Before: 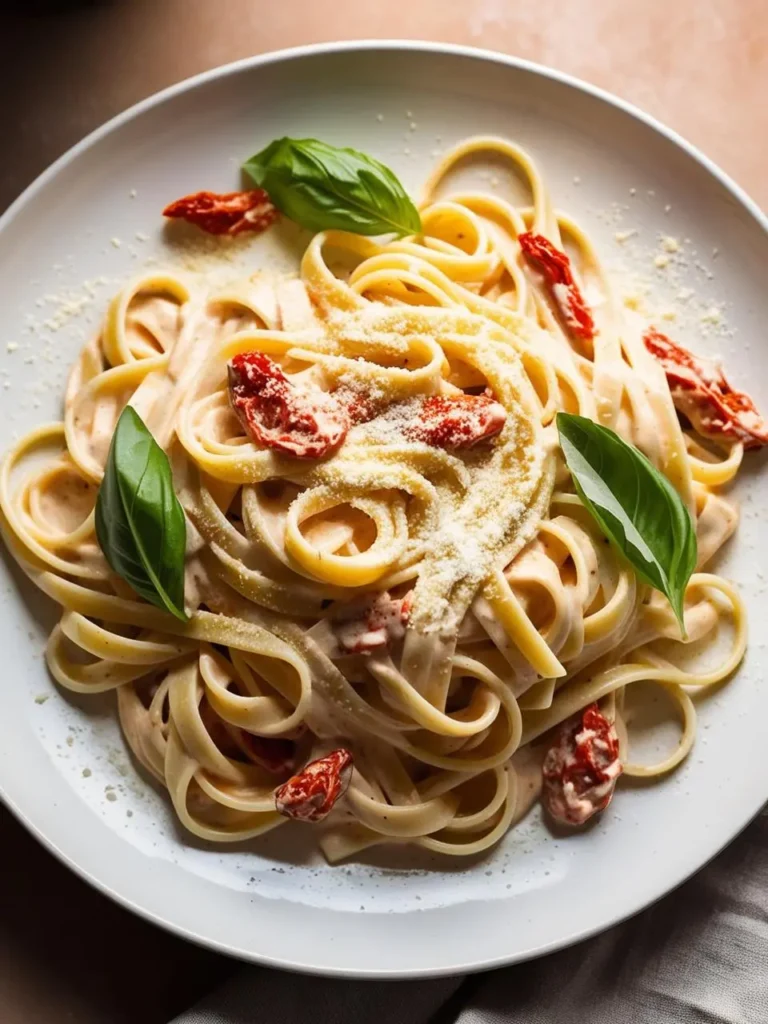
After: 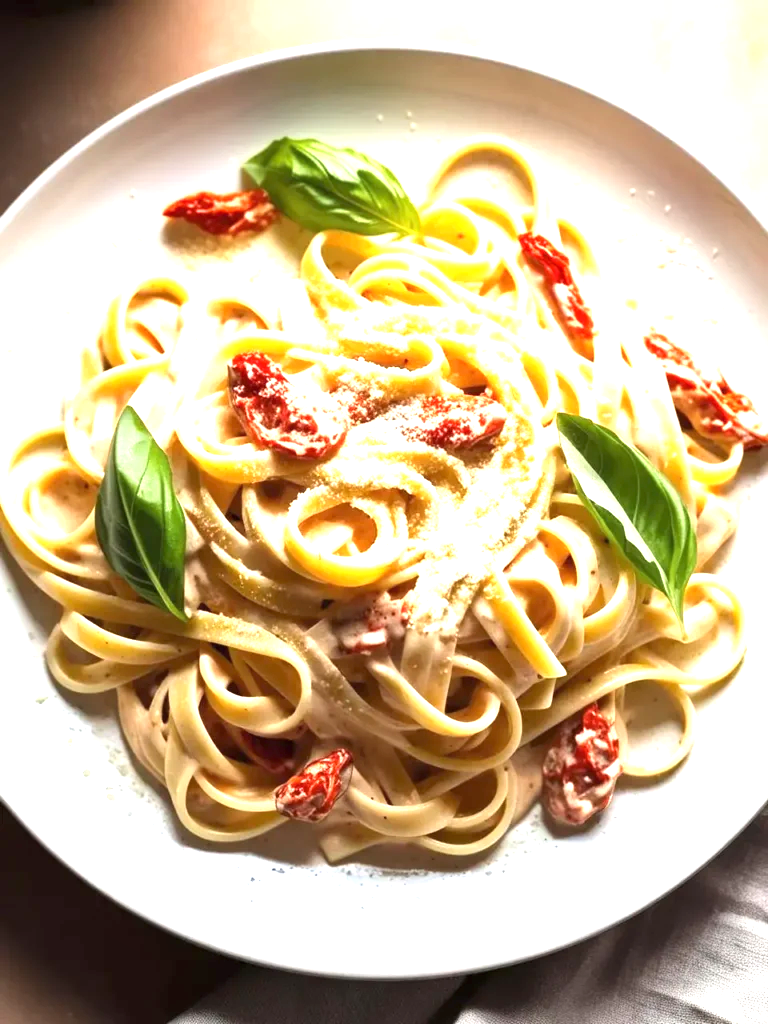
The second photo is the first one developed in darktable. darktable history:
tone equalizer: on, module defaults
exposure: black level correction 0, exposure 1.35 EV, compensate exposure bias true, compensate highlight preservation false
